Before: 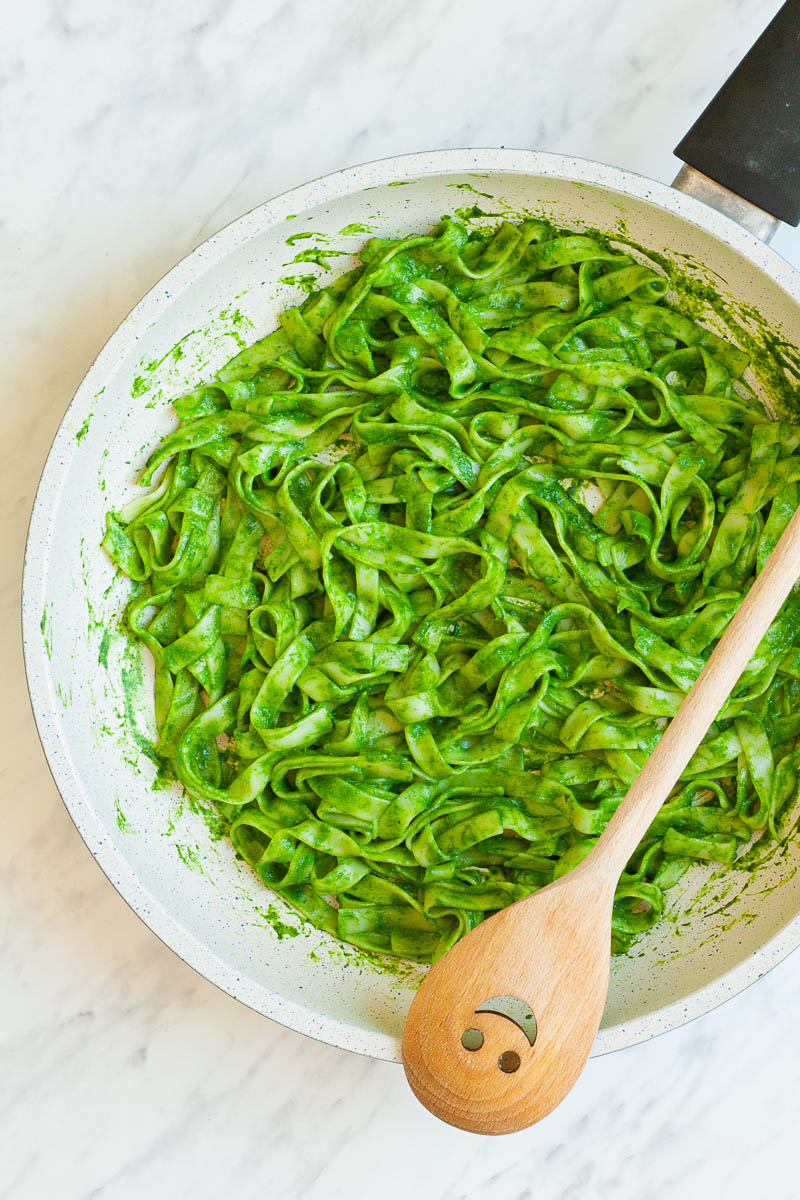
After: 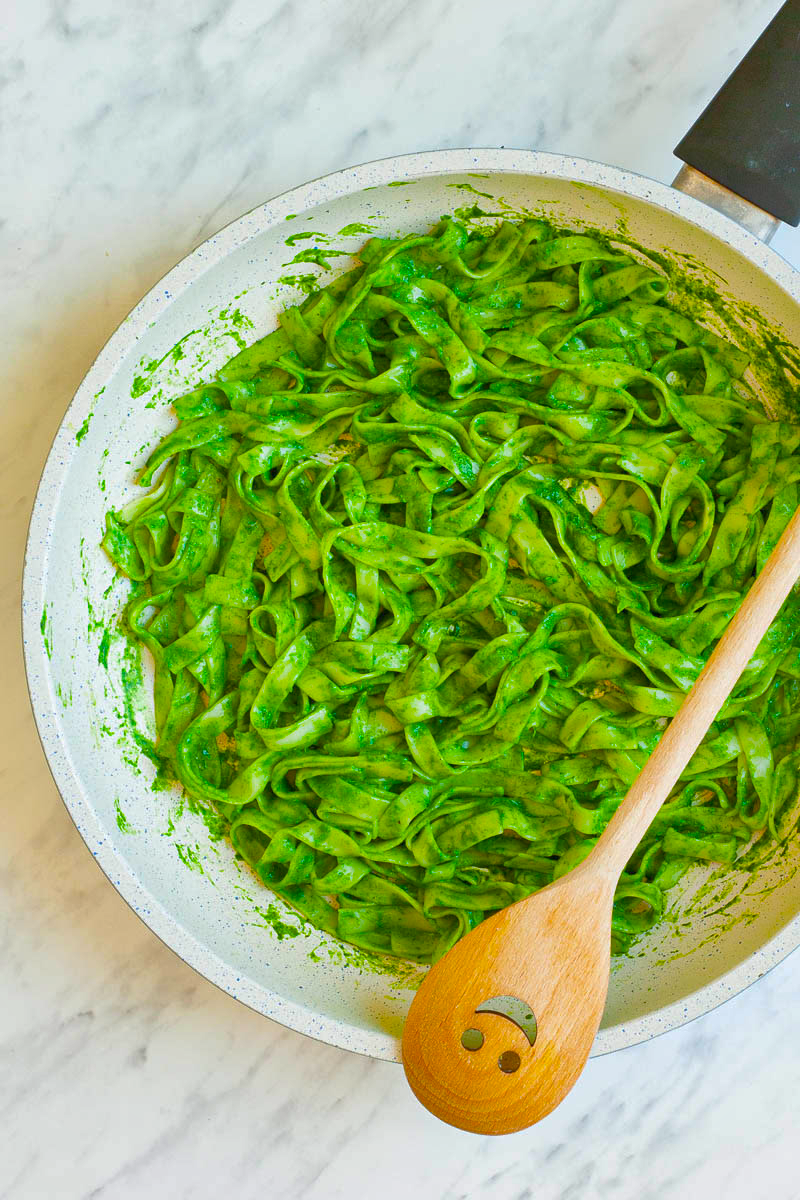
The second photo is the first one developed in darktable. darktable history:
shadows and highlights: on, module defaults
color balance rgb: linear chroma grading › global chroma 15%, perceptual saturation grading › global saturation 30%
